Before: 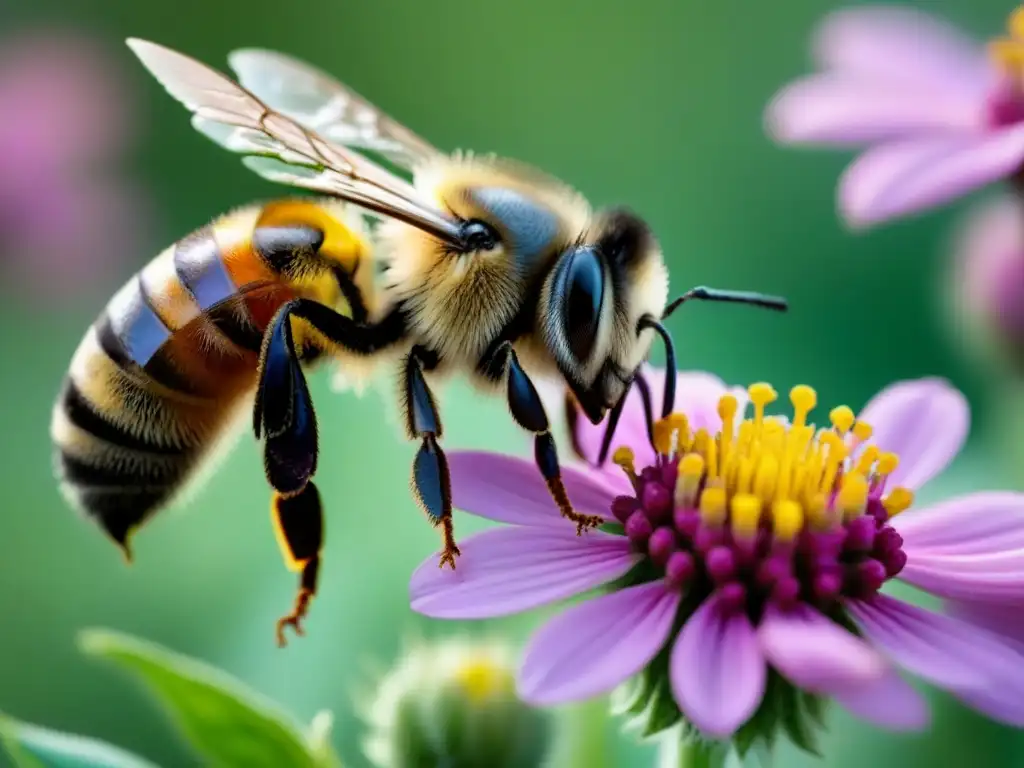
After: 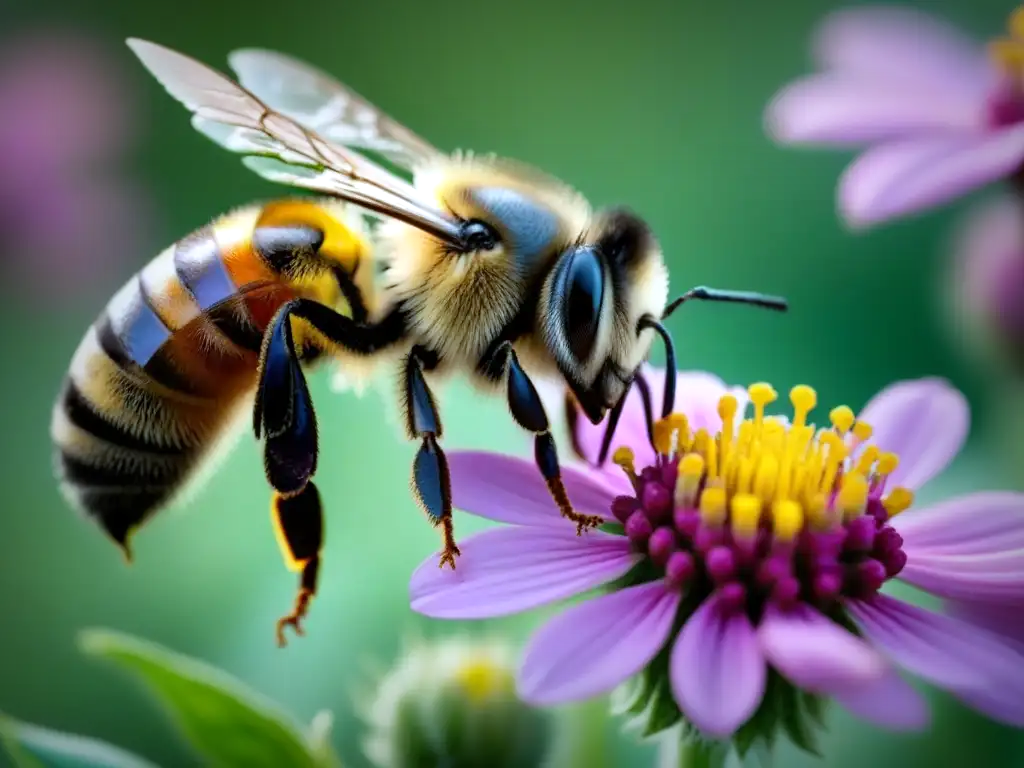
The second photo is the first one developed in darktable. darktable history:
exposure: exposure 0.197 EV, compensate highlight preservation false
white balance: red 0.967, blue 1.049
vignetting: fall-off start 53.2%, brightness -0.594, saturation 0, automatic ratio true, width/height ratio 1.313, shape 0.22, unbound false
